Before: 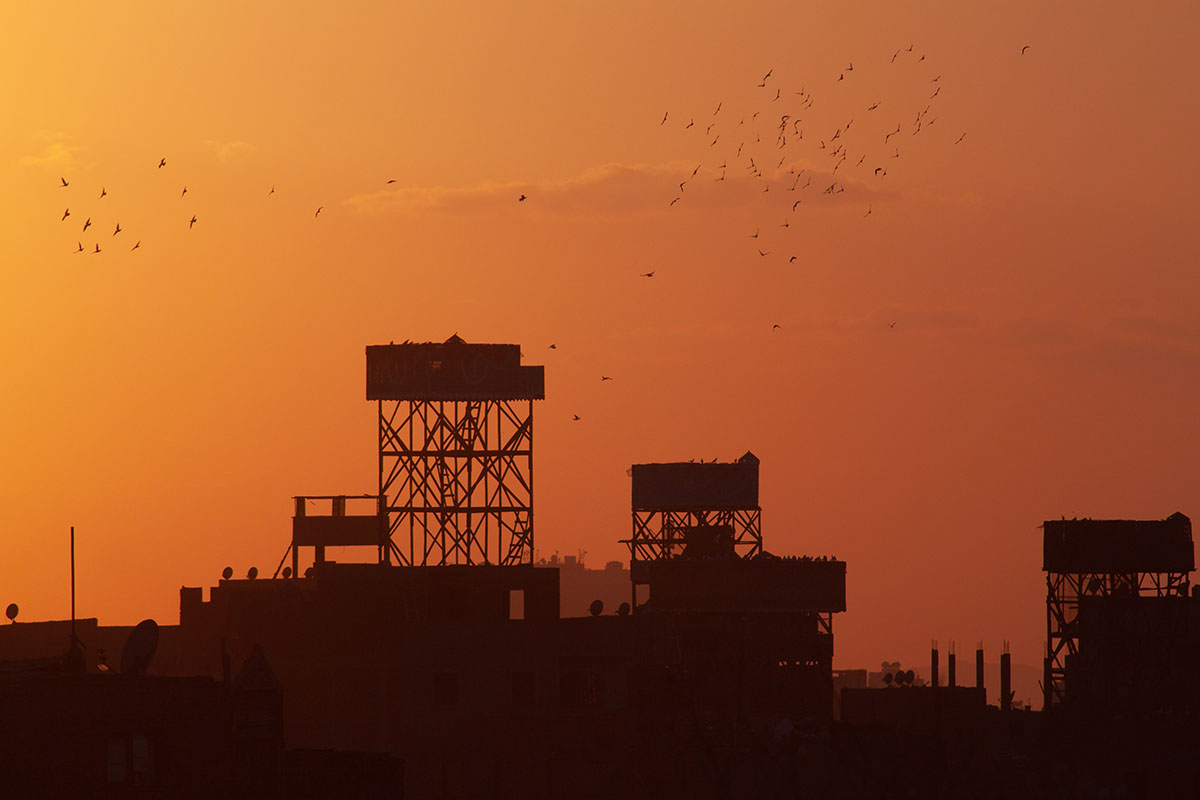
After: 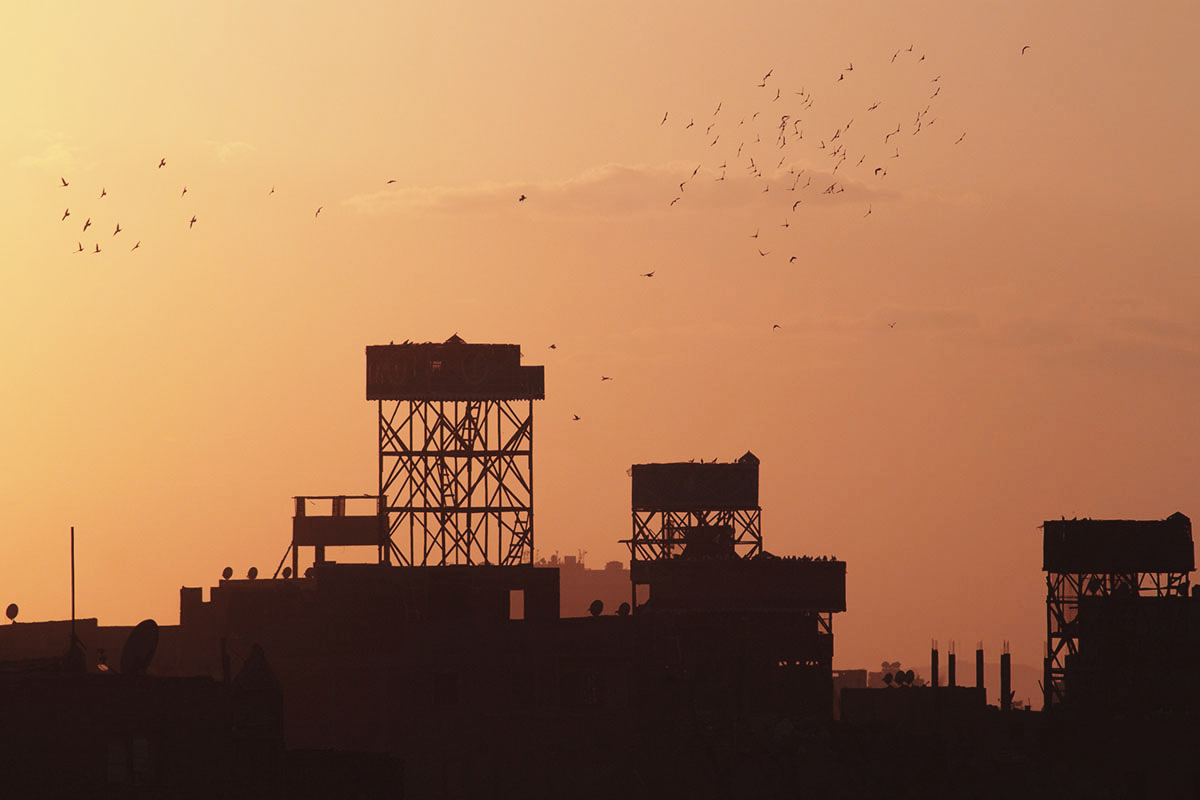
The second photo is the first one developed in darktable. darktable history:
contrast brightness saturation: contrast -0.05, saturation -0.41
base curve: curves: ch0 [(0, 0) (0.028, 0.03) (0.121, 0.232) (0.46, 0.748) (0.859, 0.968) (1, 1)], preserve colors none
